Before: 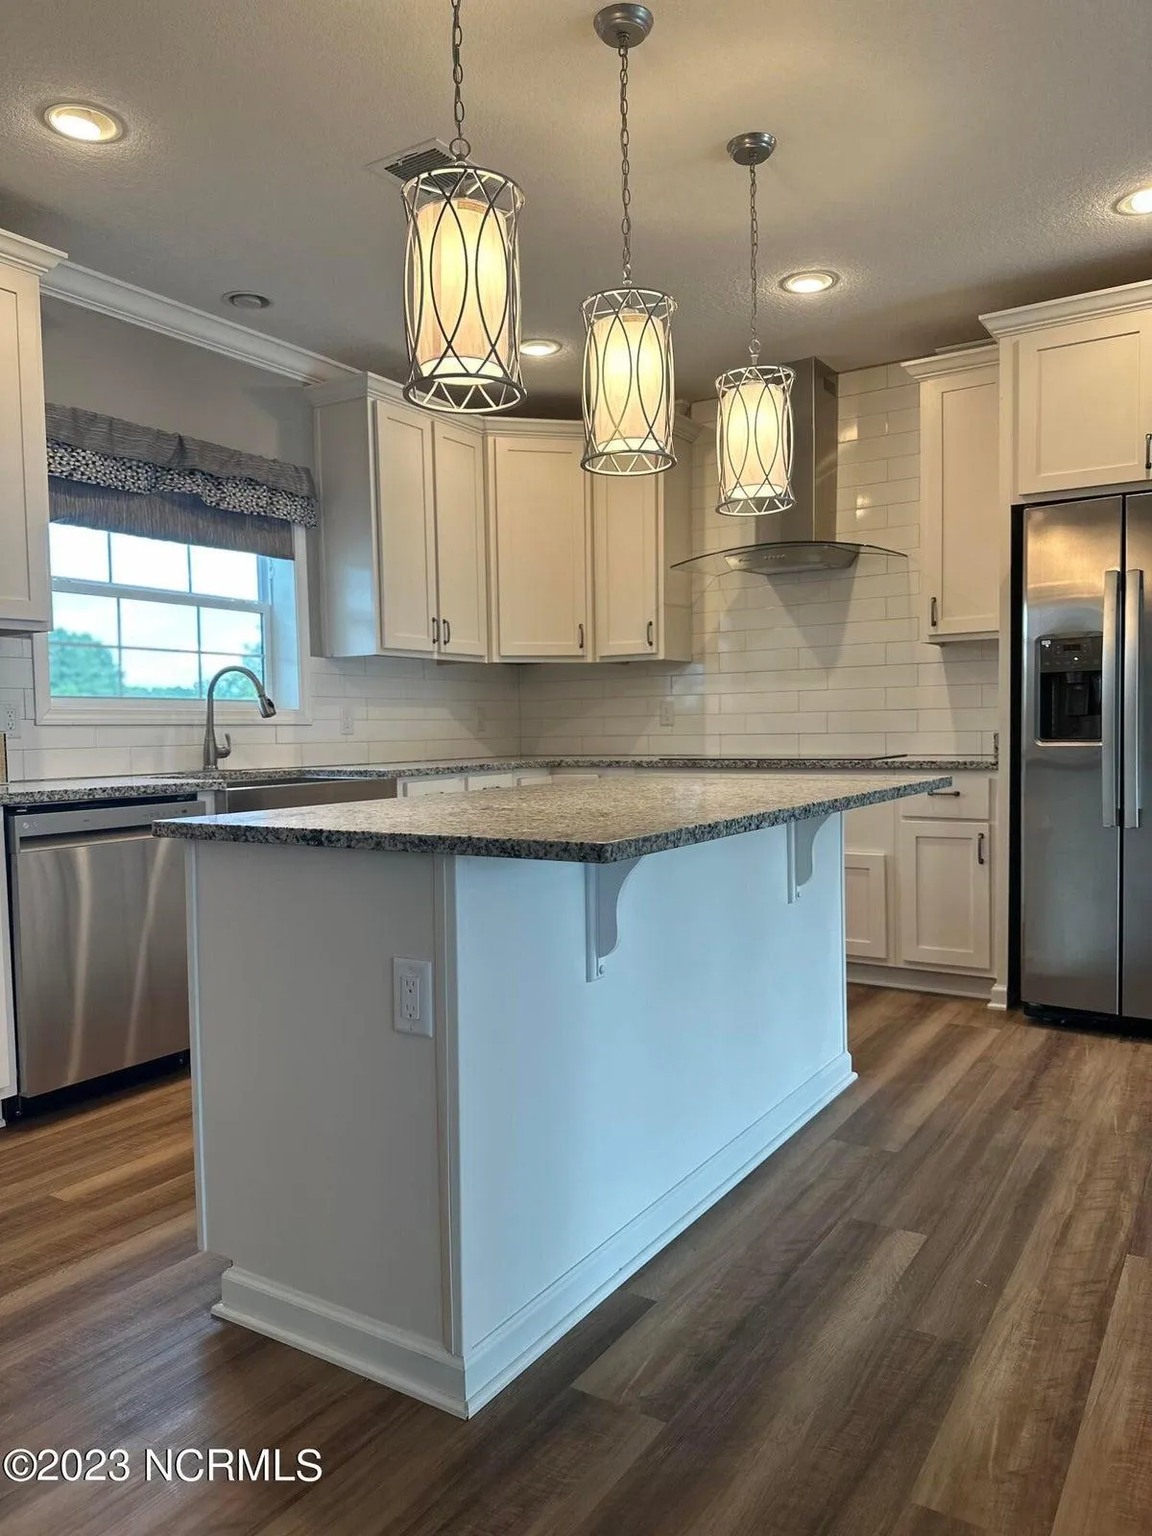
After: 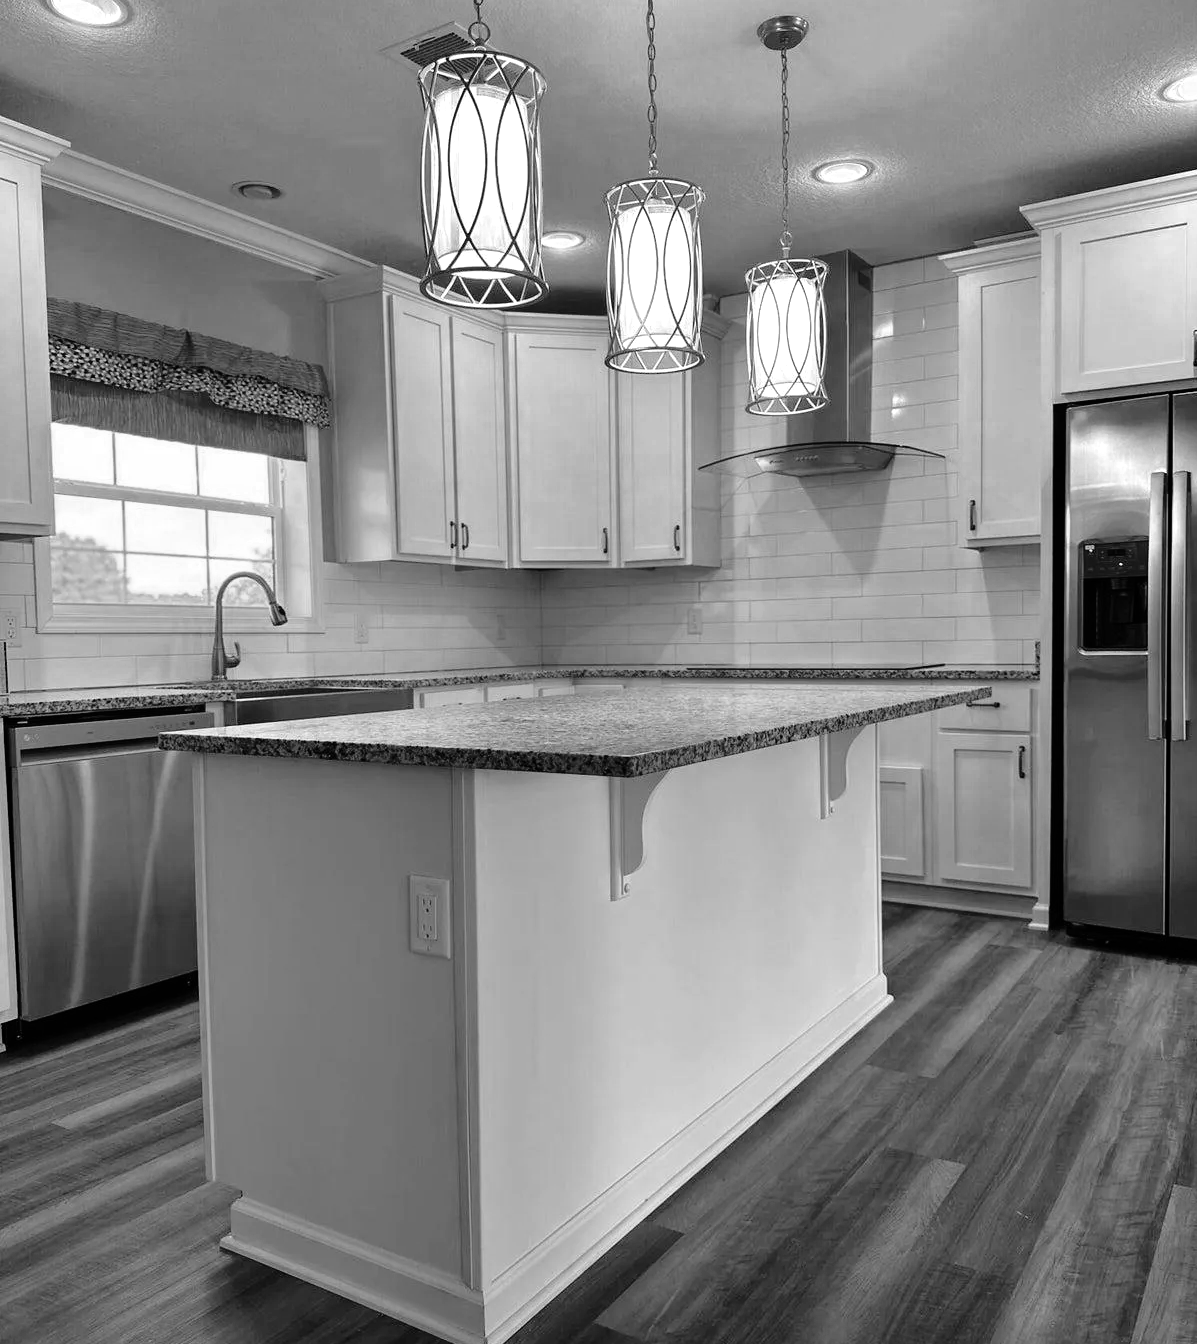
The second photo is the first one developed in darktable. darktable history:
crop: top 7.625%, bottom 8.027%
monochrome: on, module defaults
color zones: curves: ch0 [(0.004, 0.305) (0.261, 0.623) (0.389, 0.399) (0.708, 0.571) (0.947, 0.34)]; ch1 [(0.025, 0.645) (0.229, 0.584) (0.326, 0.551) (0.484, 0.262) (0.757, 0.643)]
fill light: exposure -2 EV, width 8.6
